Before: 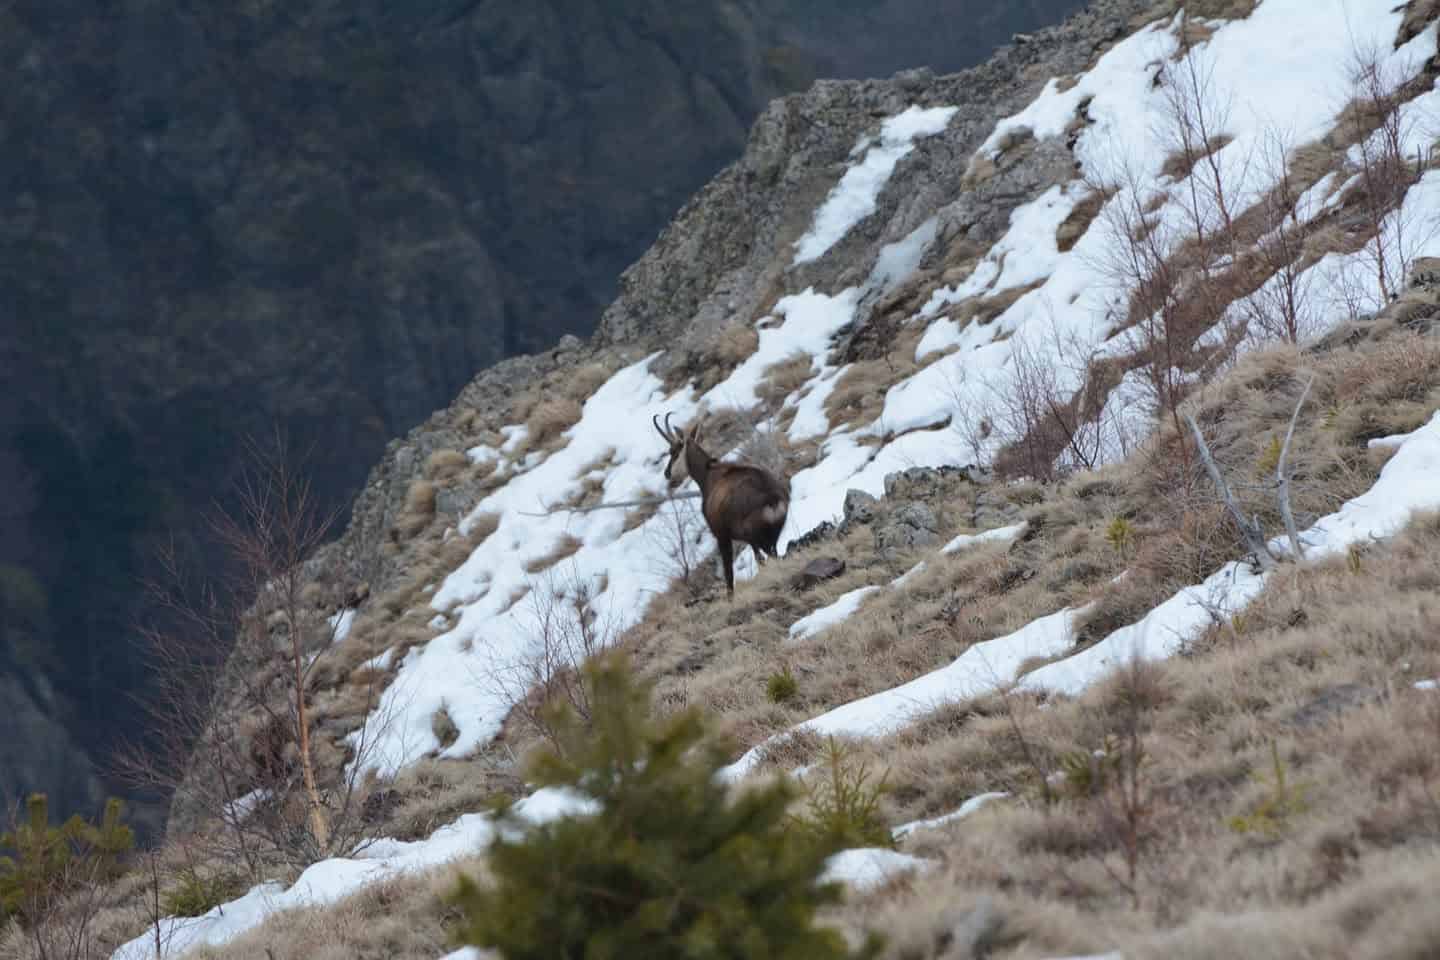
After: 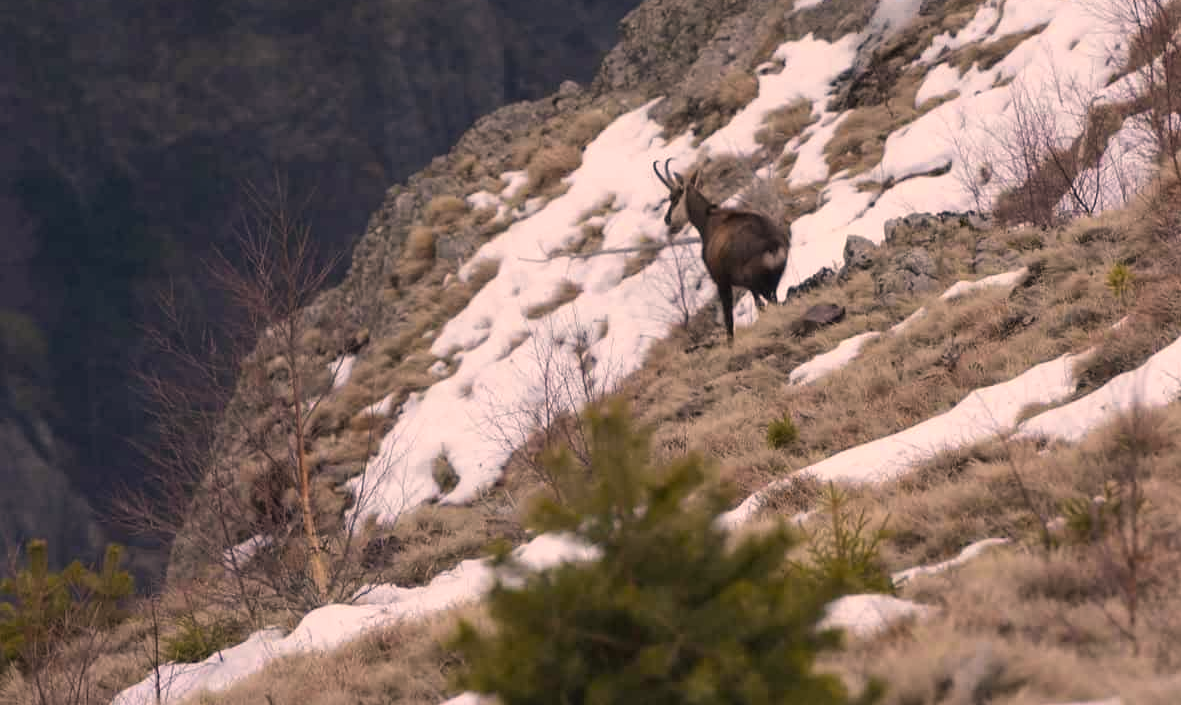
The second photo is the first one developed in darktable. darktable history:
crop: top 26.531%, right 17.959%
color correction: highlights a* 17.88, highlights b* 18.79
